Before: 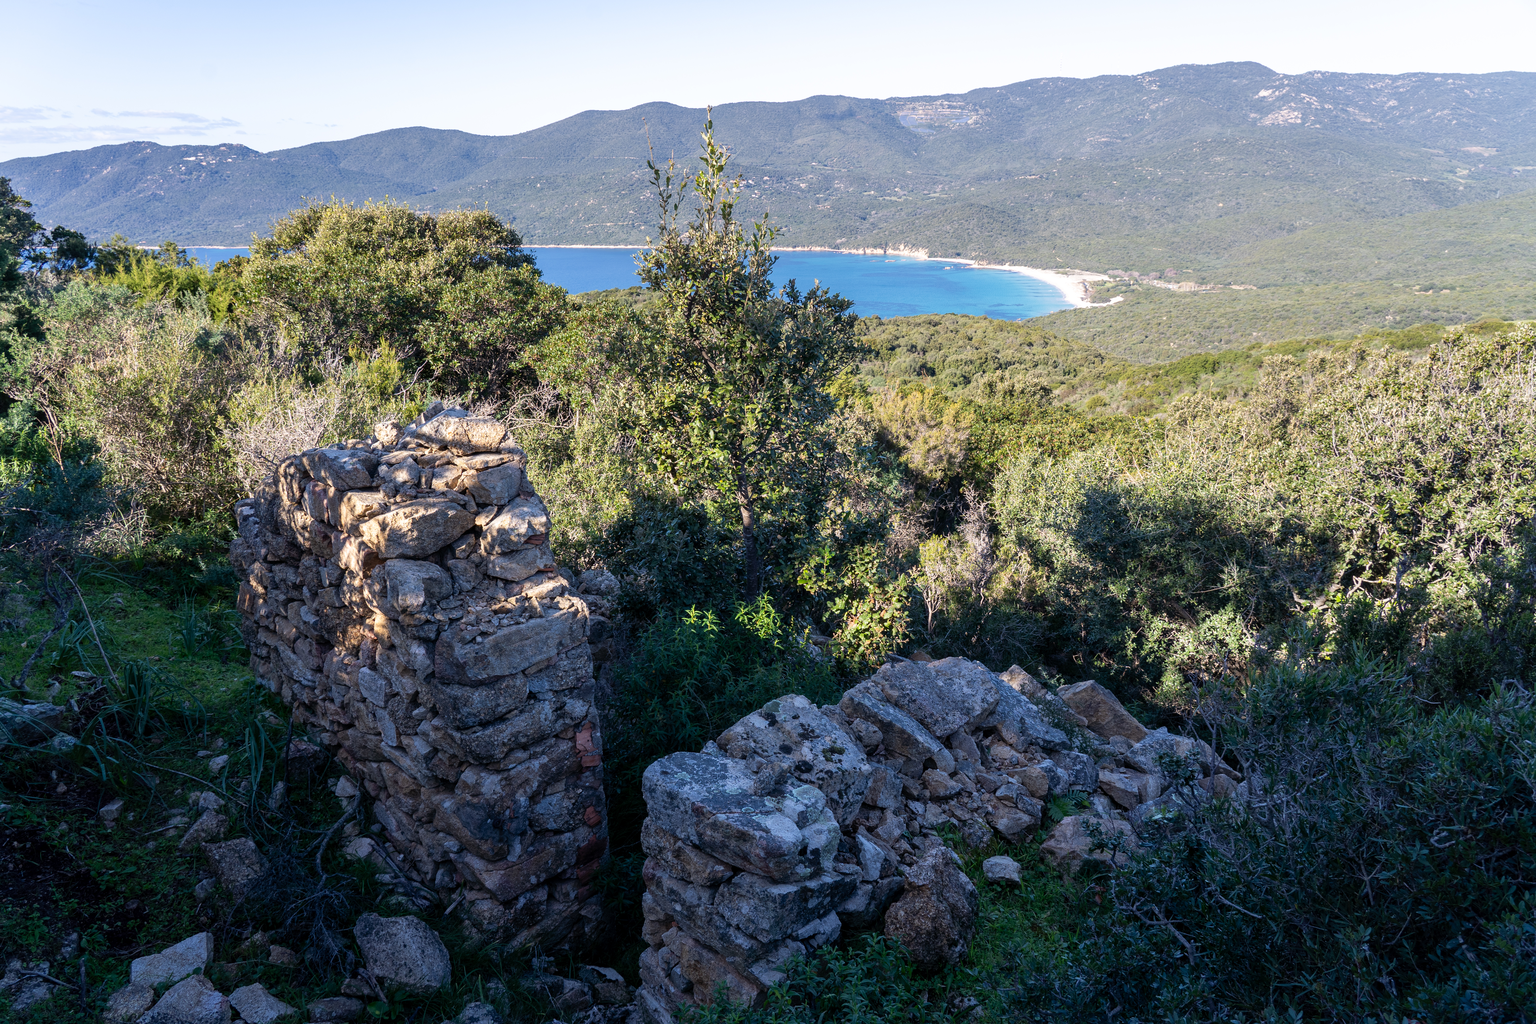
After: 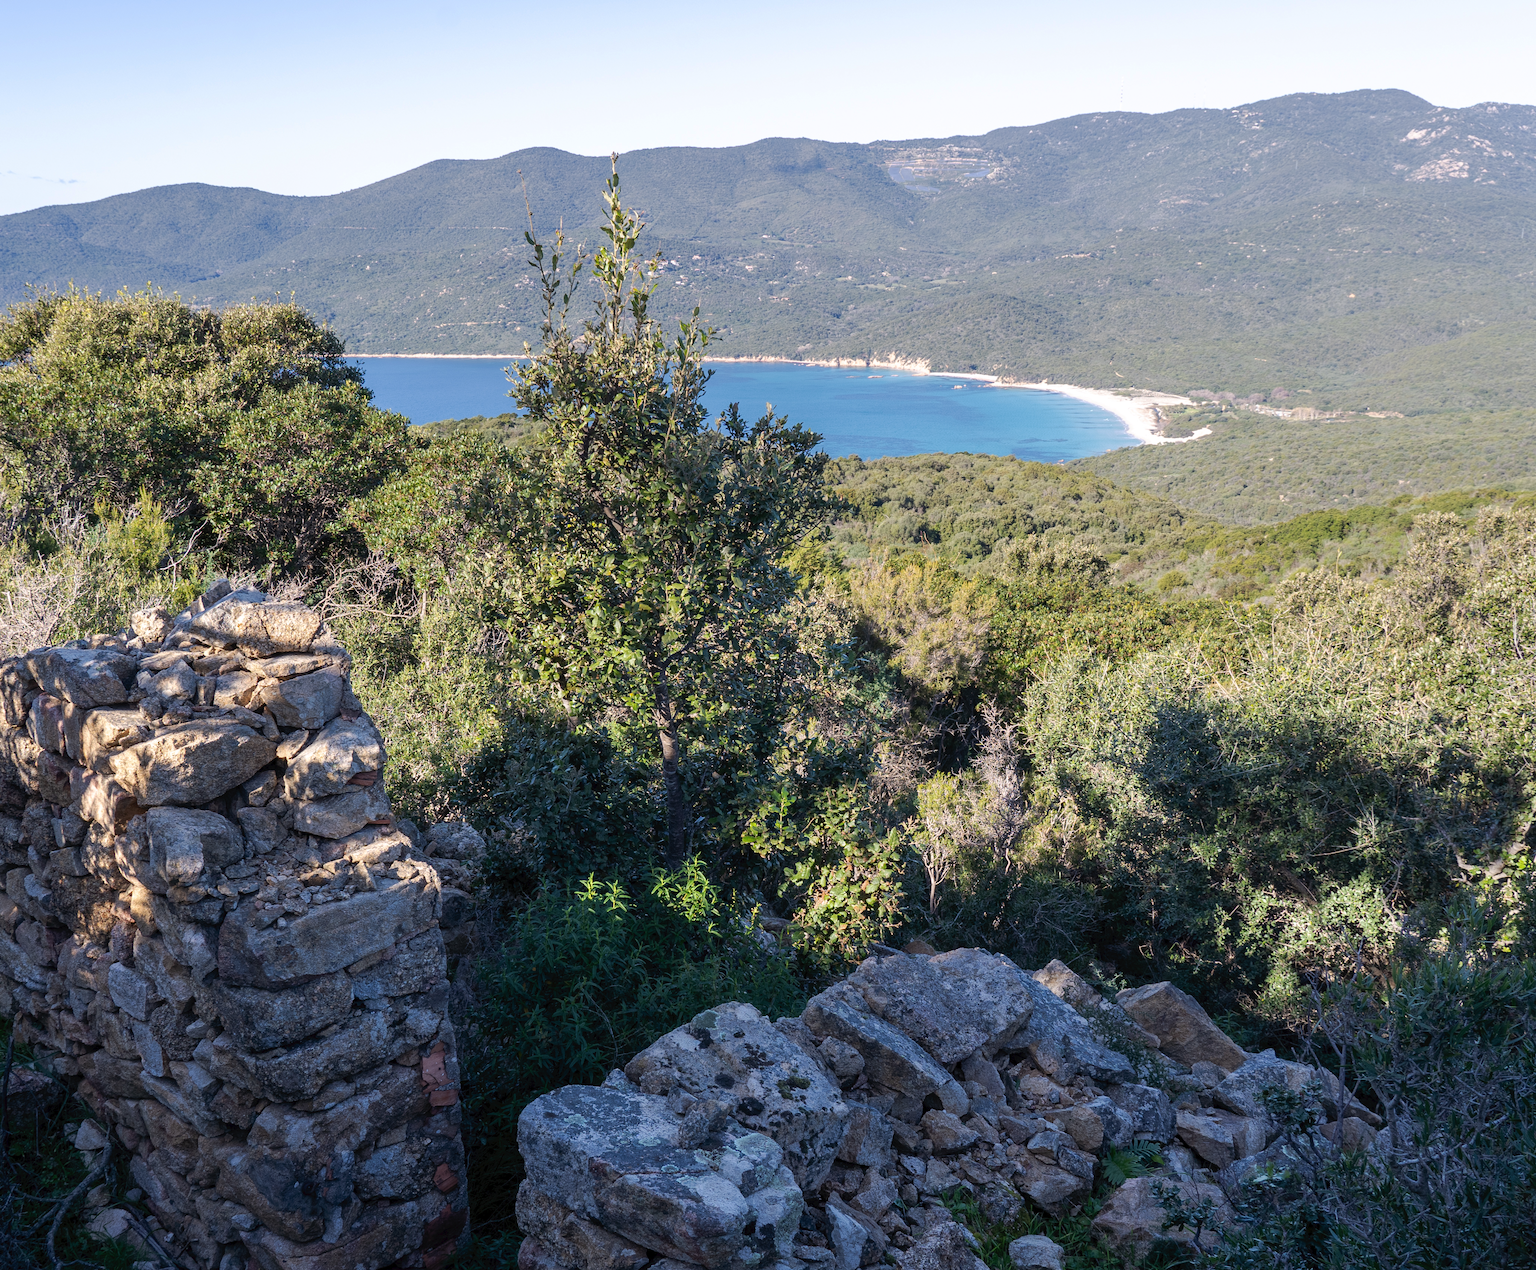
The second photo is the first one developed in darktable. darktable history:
tone curve: curves: ch0 [(0, 0) (0.003, 0.027) (0.011, 0.03) (0.025, 0.04) (0.044, 0.063) (0.069, 0.093) (0.1, 0.125) (0.136, 0.153) (0.177, 0.191) (0.224, 0.232) (0.277, 0.279) (0.335, 0.333) (0.399, 0.39) (0.468, 0.457) (0.543, 0.535) (0.623, 0.611) (0.709, 0.683) (0.801, 0.758) (0.898, 0.853) (1, 1)], preserve colors none
crop: left 18.479%, right 12.2%, bottom 13.971%
